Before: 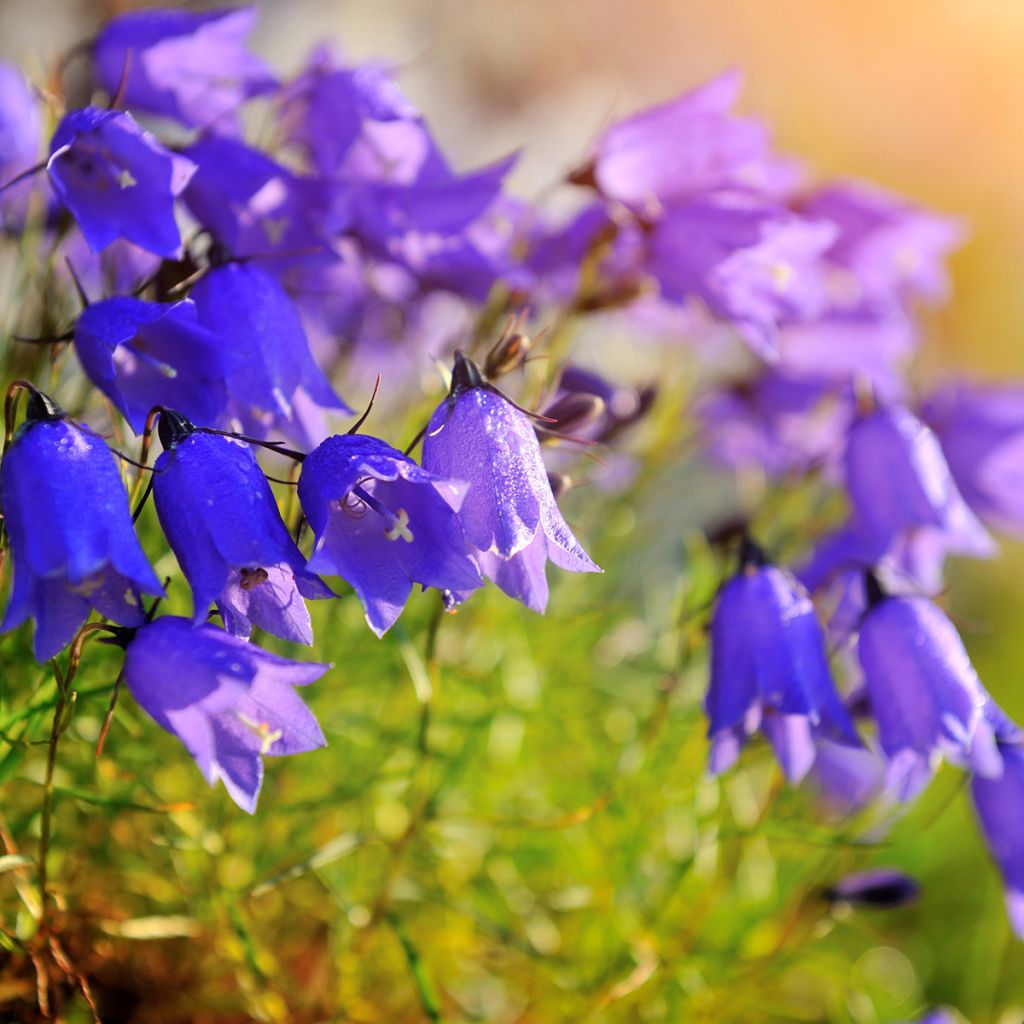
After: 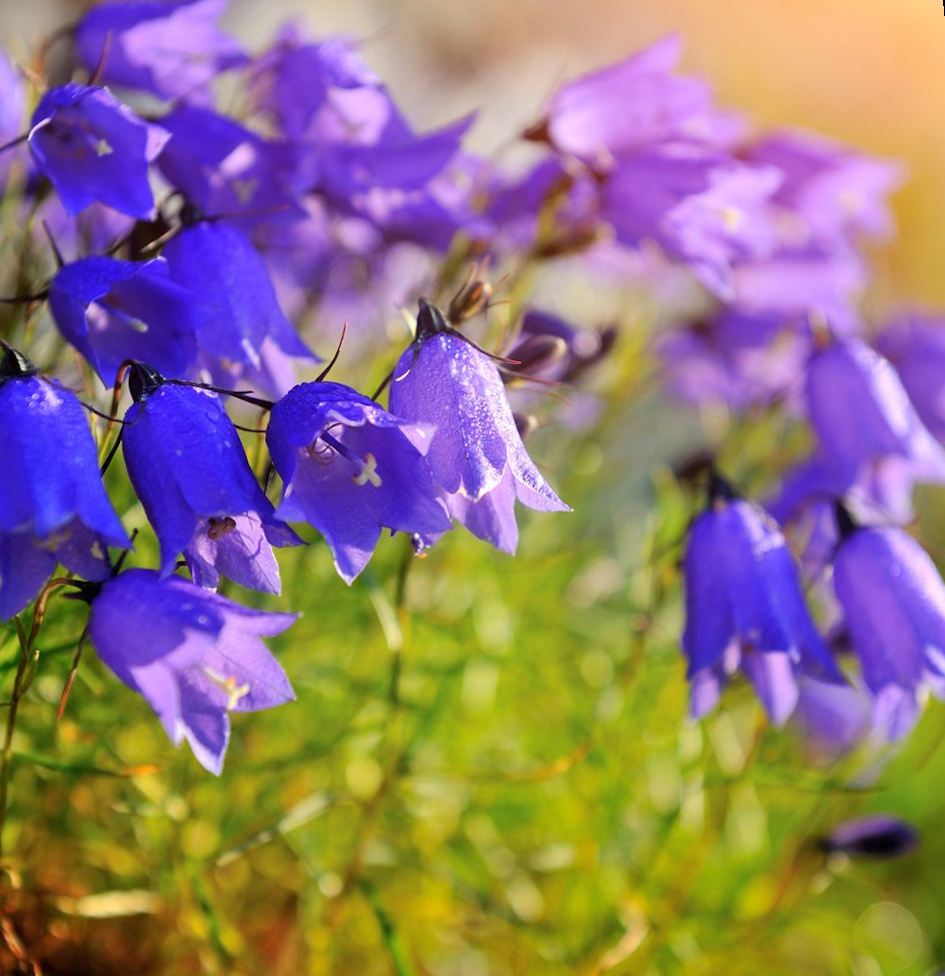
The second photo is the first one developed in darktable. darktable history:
crop and rotate: left 0.126%
rotate and perspective: rotation -1.68°, lens shift (vertical) -0.146, crop left 0.049, crop right 0.912, crop top 0.032, crop bottom 0.96
